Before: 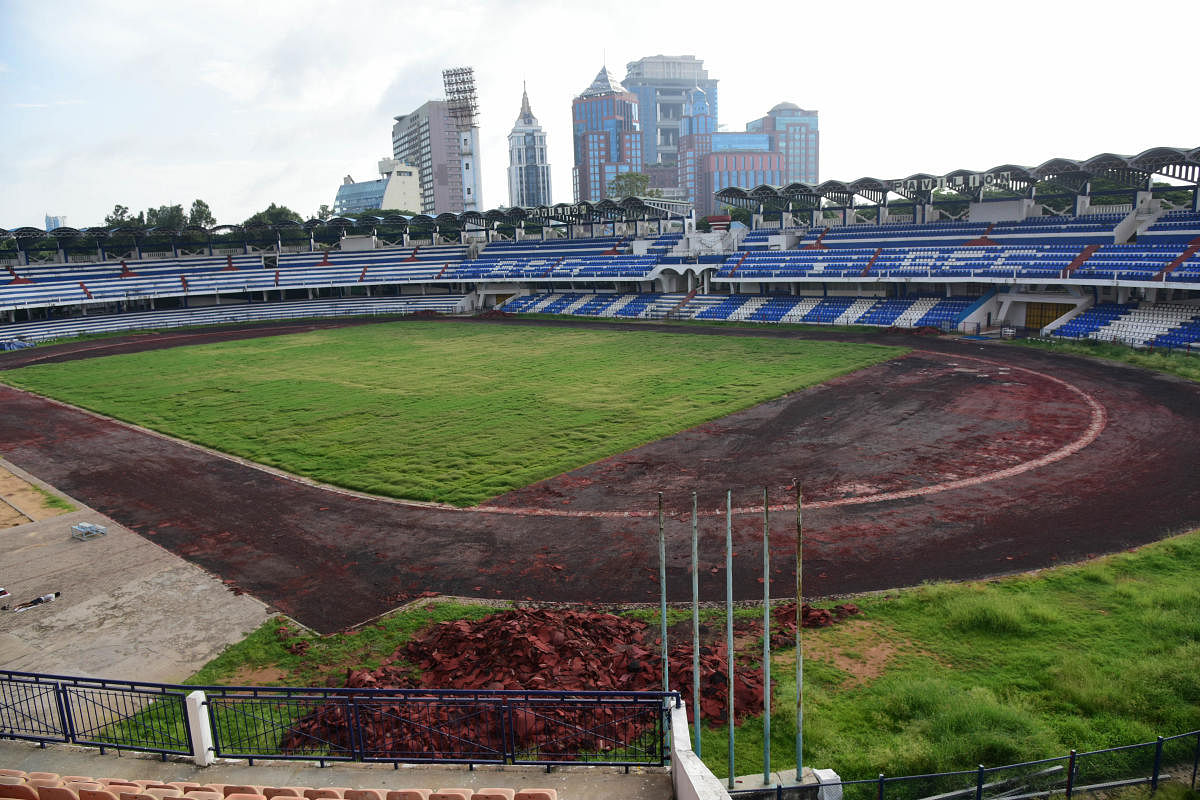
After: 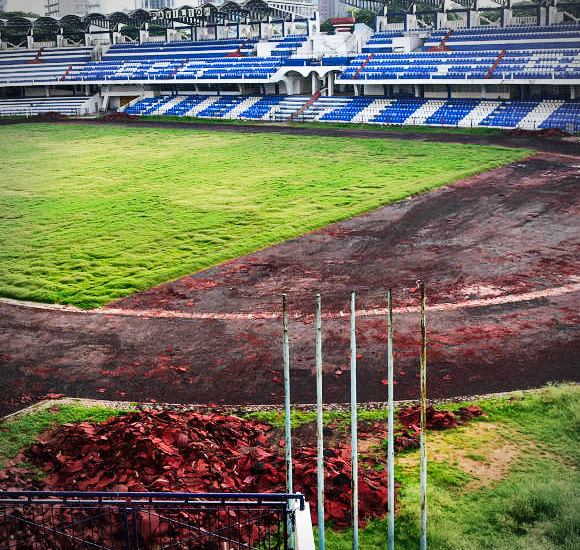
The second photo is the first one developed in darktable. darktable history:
vignetting: on, module defaults
crop: left 31.368%, top 24.807%, right 20.242%, bottom 6.344%
base curve: curves: ch0 [(0, 0) (0.007, 0.004) (0.027, 0.03) (0.046, 0.07) (0.207, 0.54) (0.442, 0.872) (0.673, 0.972) (1, 1)], preserve colors none
